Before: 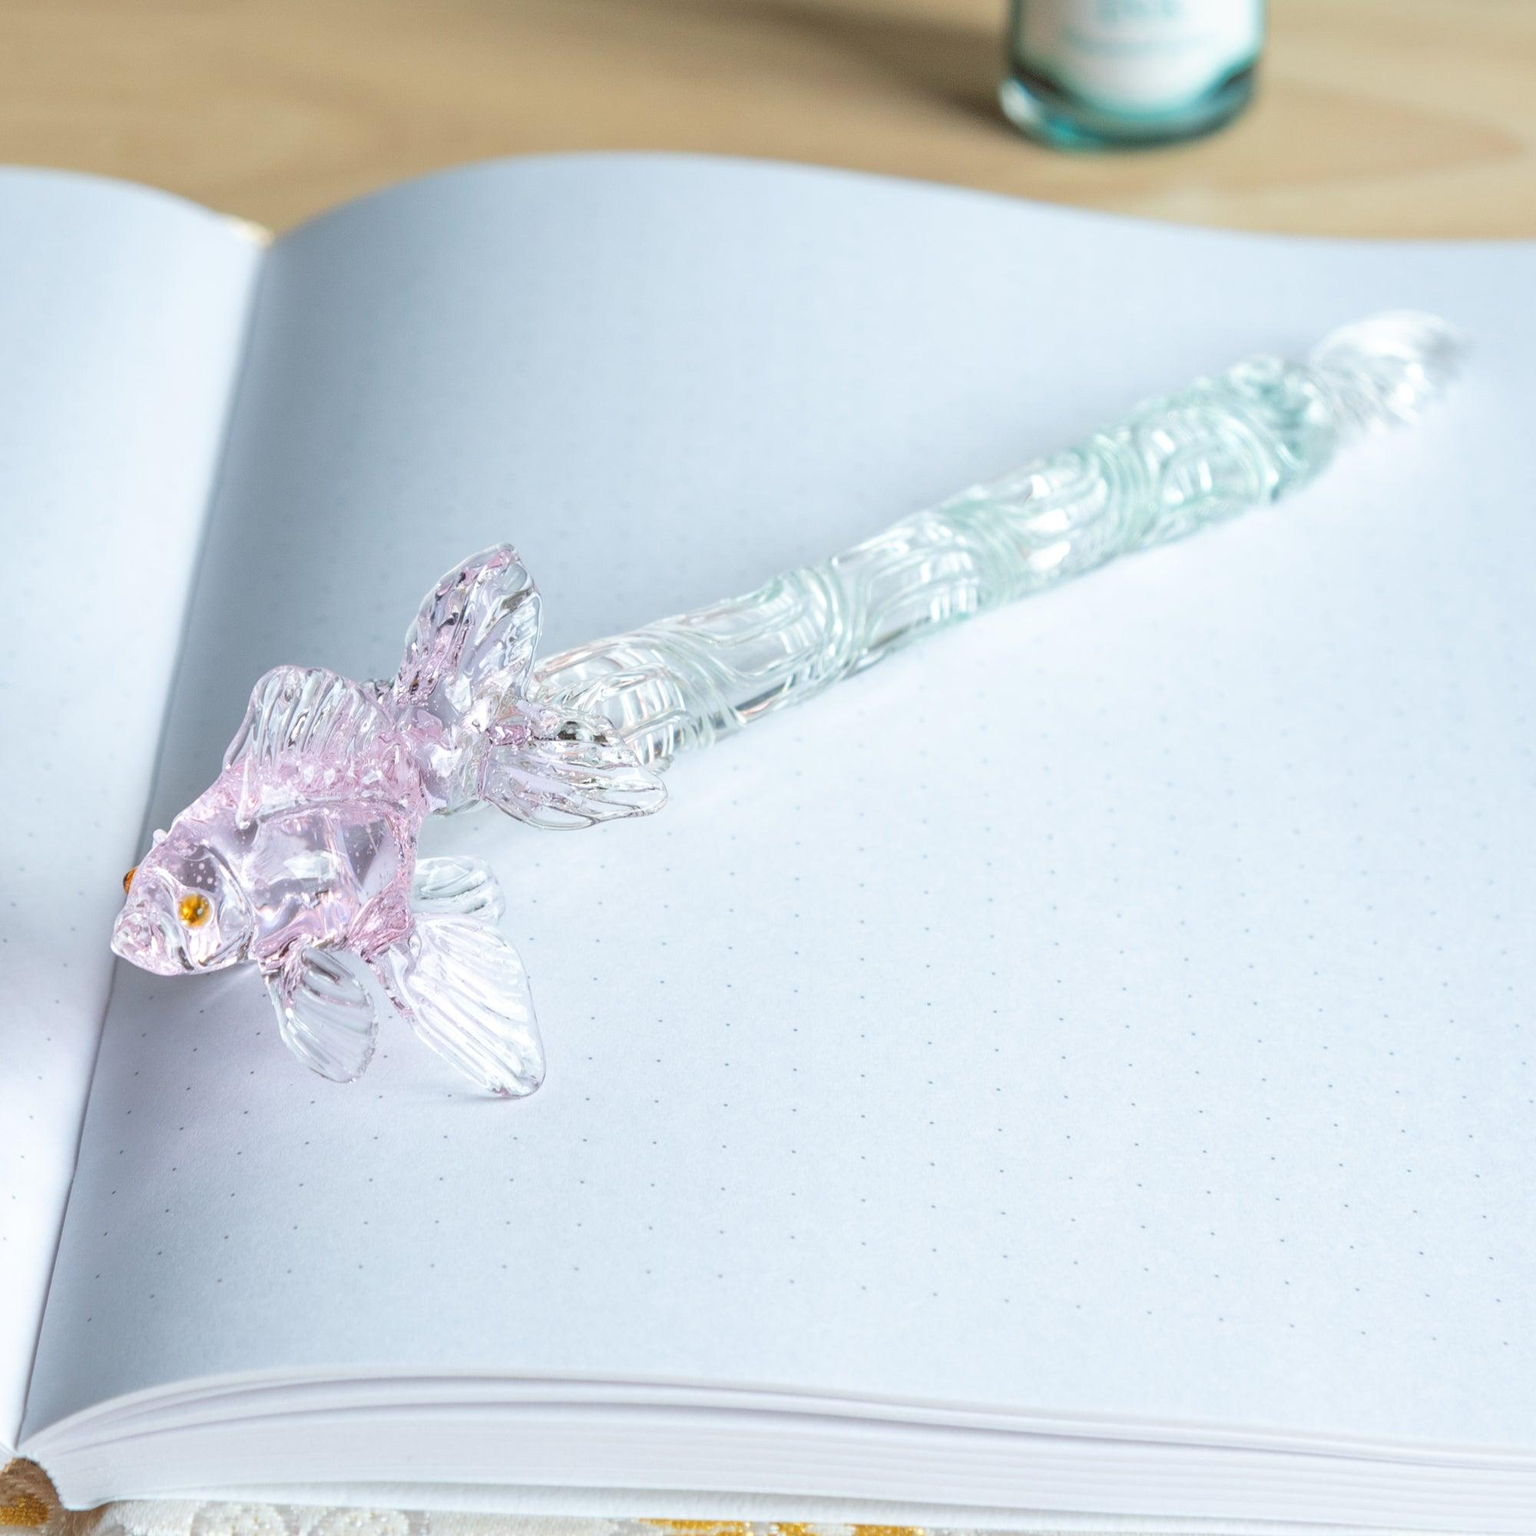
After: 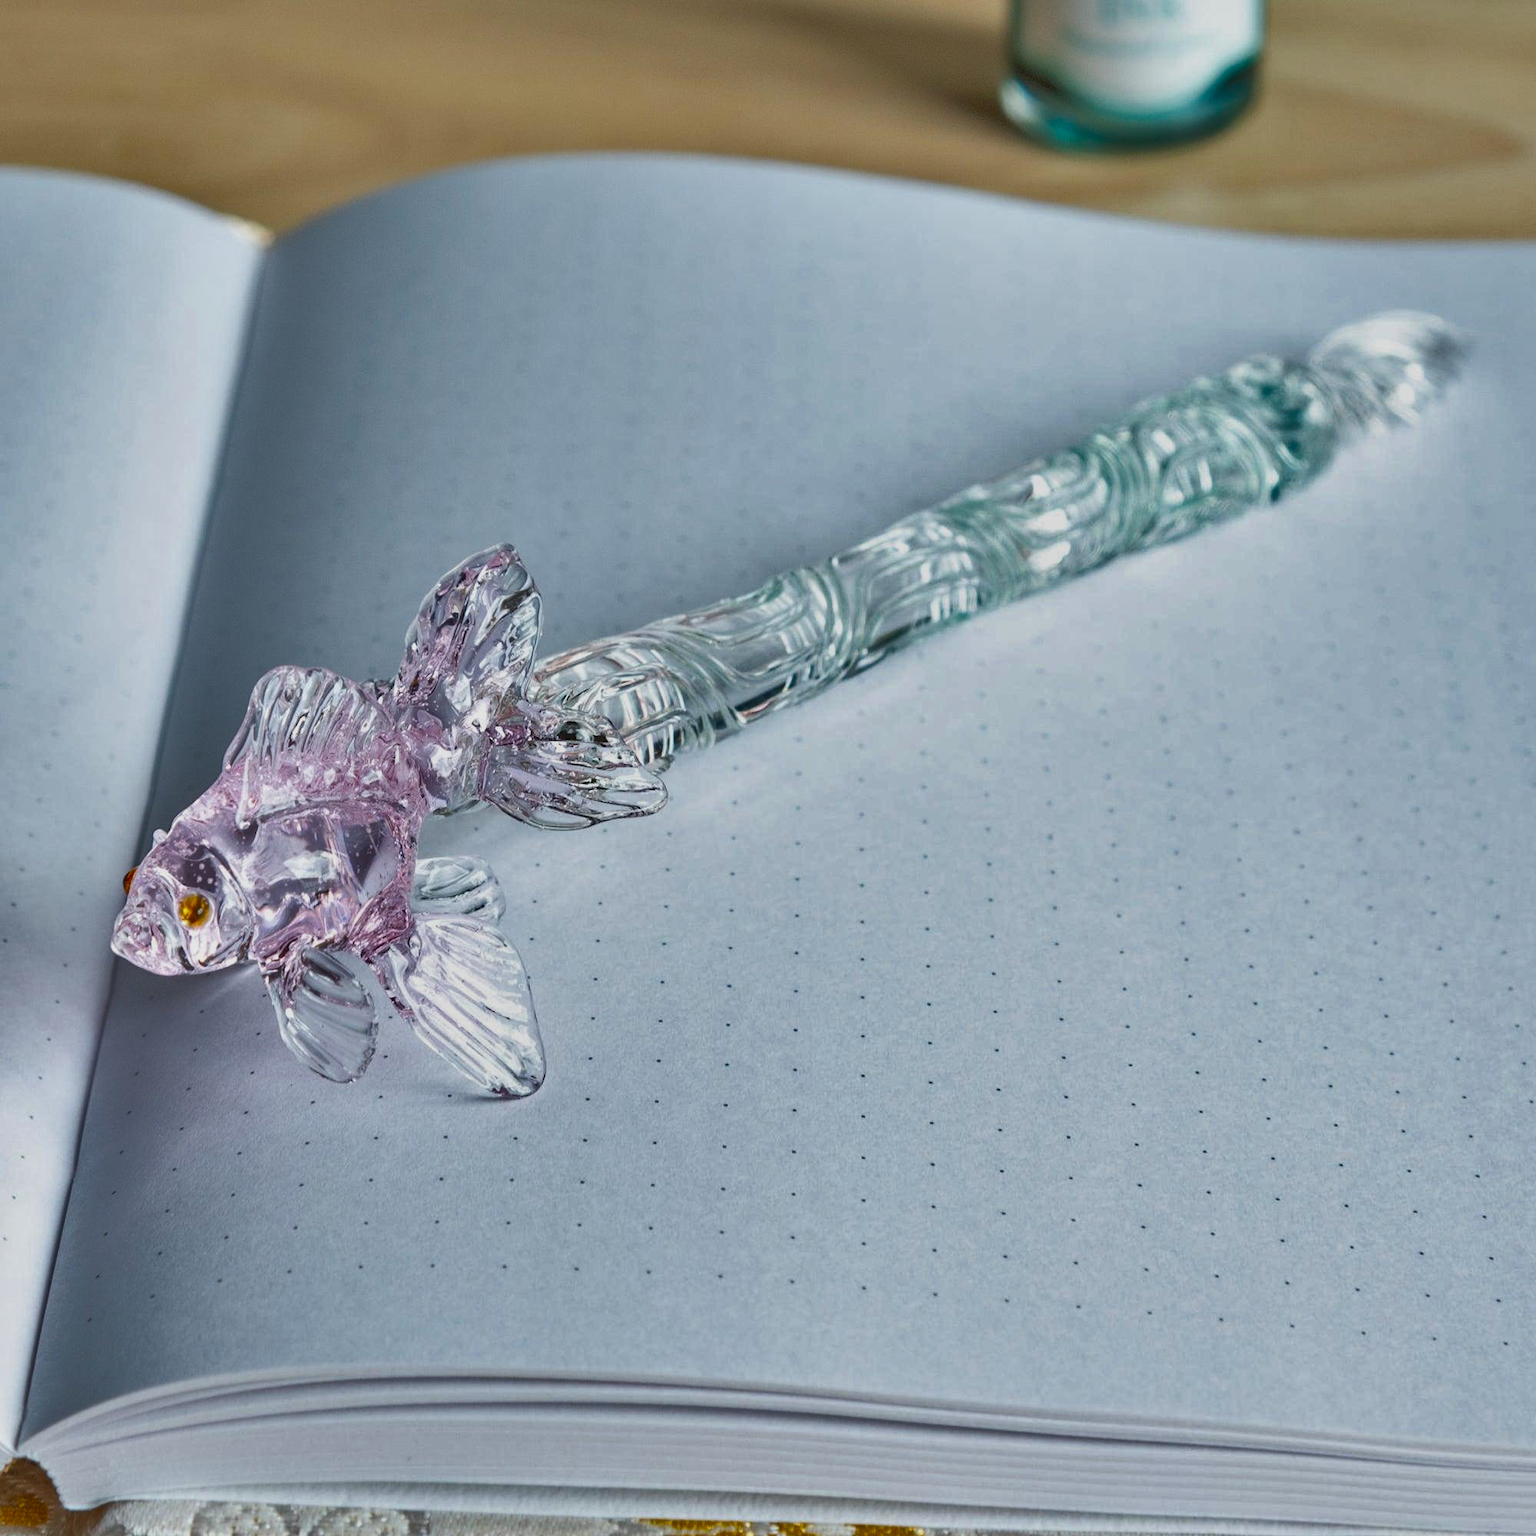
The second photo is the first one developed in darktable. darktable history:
exposure: black level correction 0.009, exposure 0.119 EV, compensate highlight preservation false
shadows and highlights: shadows 80.73, white point adjustment -9.07, highlights -61.46, soften with gaussian
